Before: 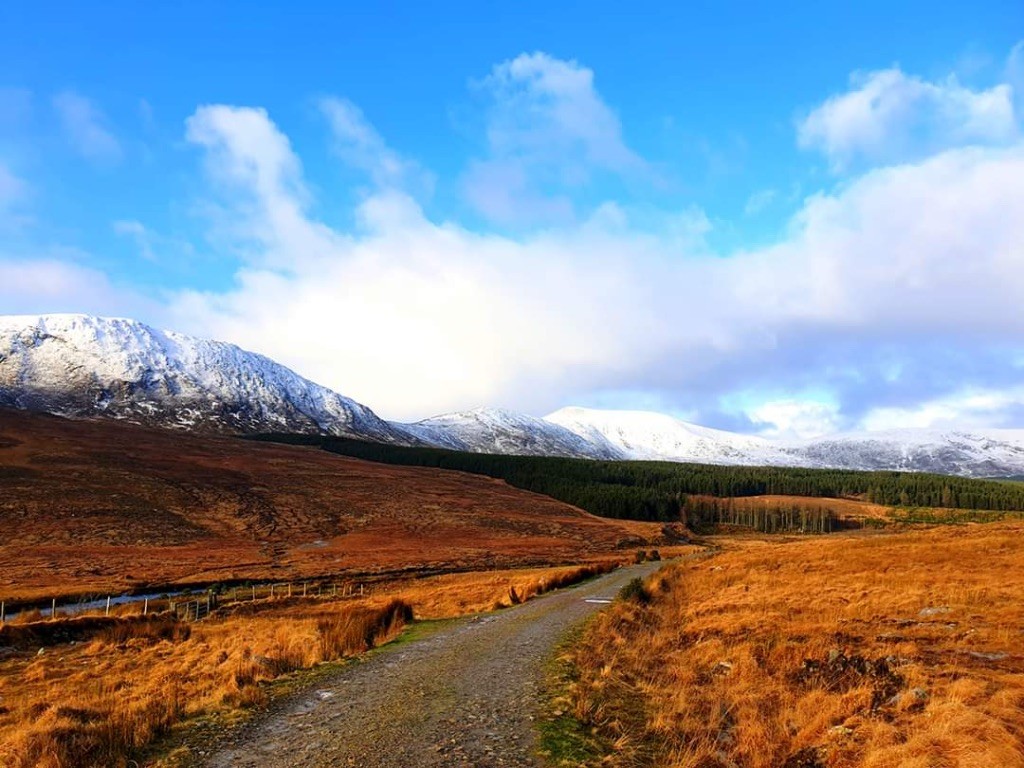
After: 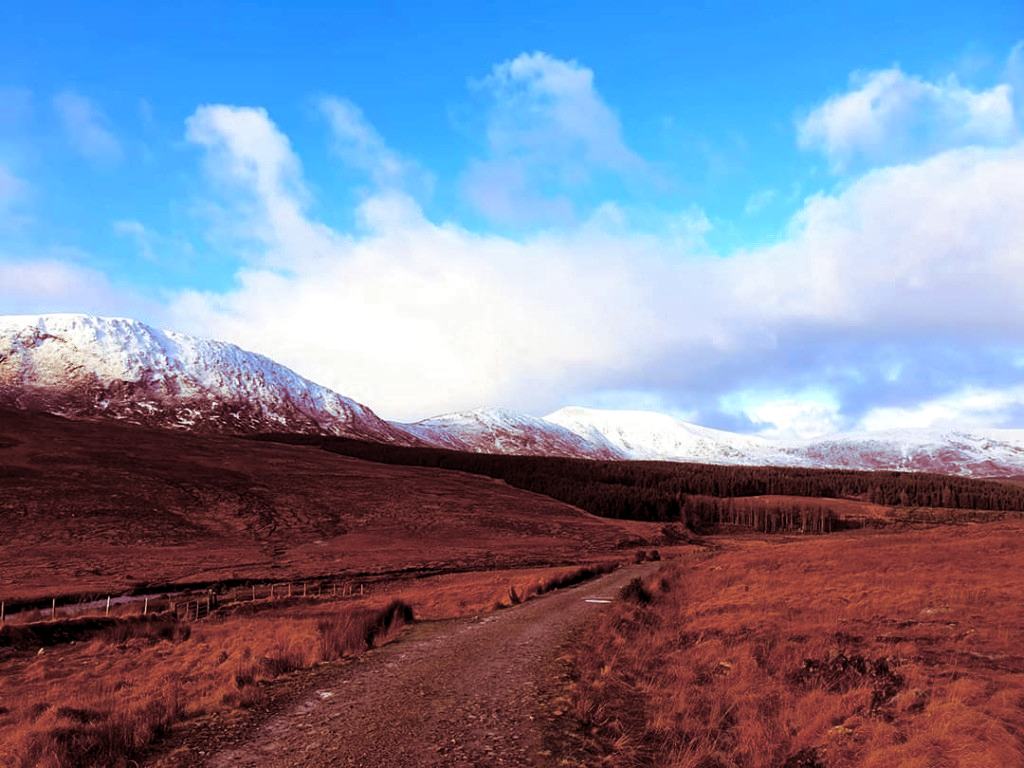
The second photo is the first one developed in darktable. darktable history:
color zones: curves: ch0 [(0.11, 0.396) (0.195, 0.36) (0.25, 0.5) (0.303, 0.412) (0.357, 0.544) (0.75, 0.5) (0.967, 0.328)]; ch1 [(0, 0.468) (0.112, 0.512) (0.202, 0.6) (0.25, 0.5) (0.307, 0.352) (0.357, 0.544) (0.75, 0.5) (0.963, 0.524)]
rotate and perspective: crop left 0, crop top 0
split-toning: highlights › saturation 0, balance -61.83
contrast equalizer: octaves 7, y [[0.6 ×6], [0.55 ×6], [0 ×6], [0 ×6], [0 ×6]], mix 0.15
